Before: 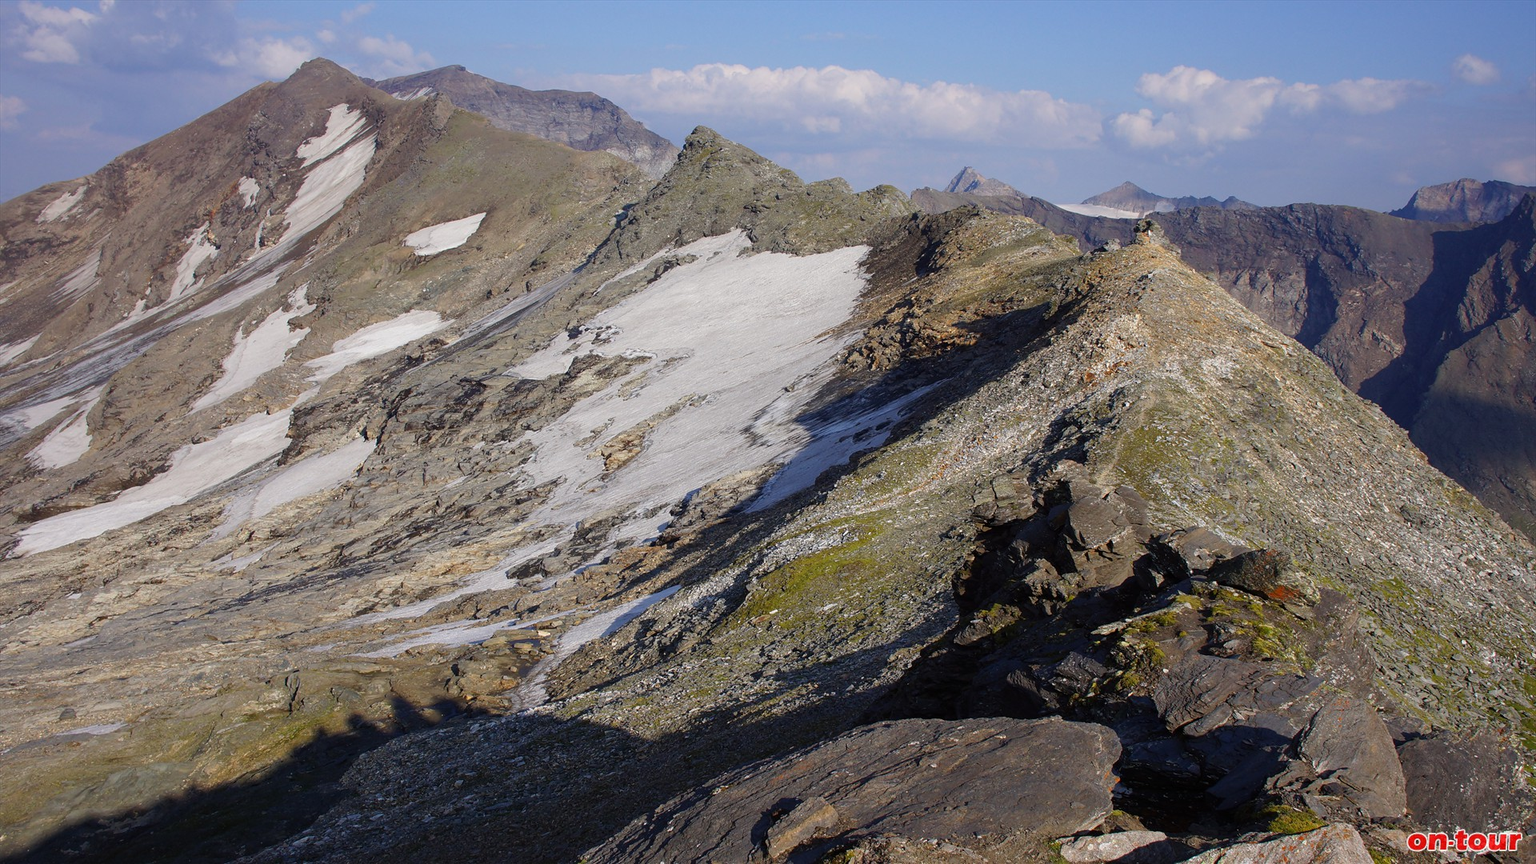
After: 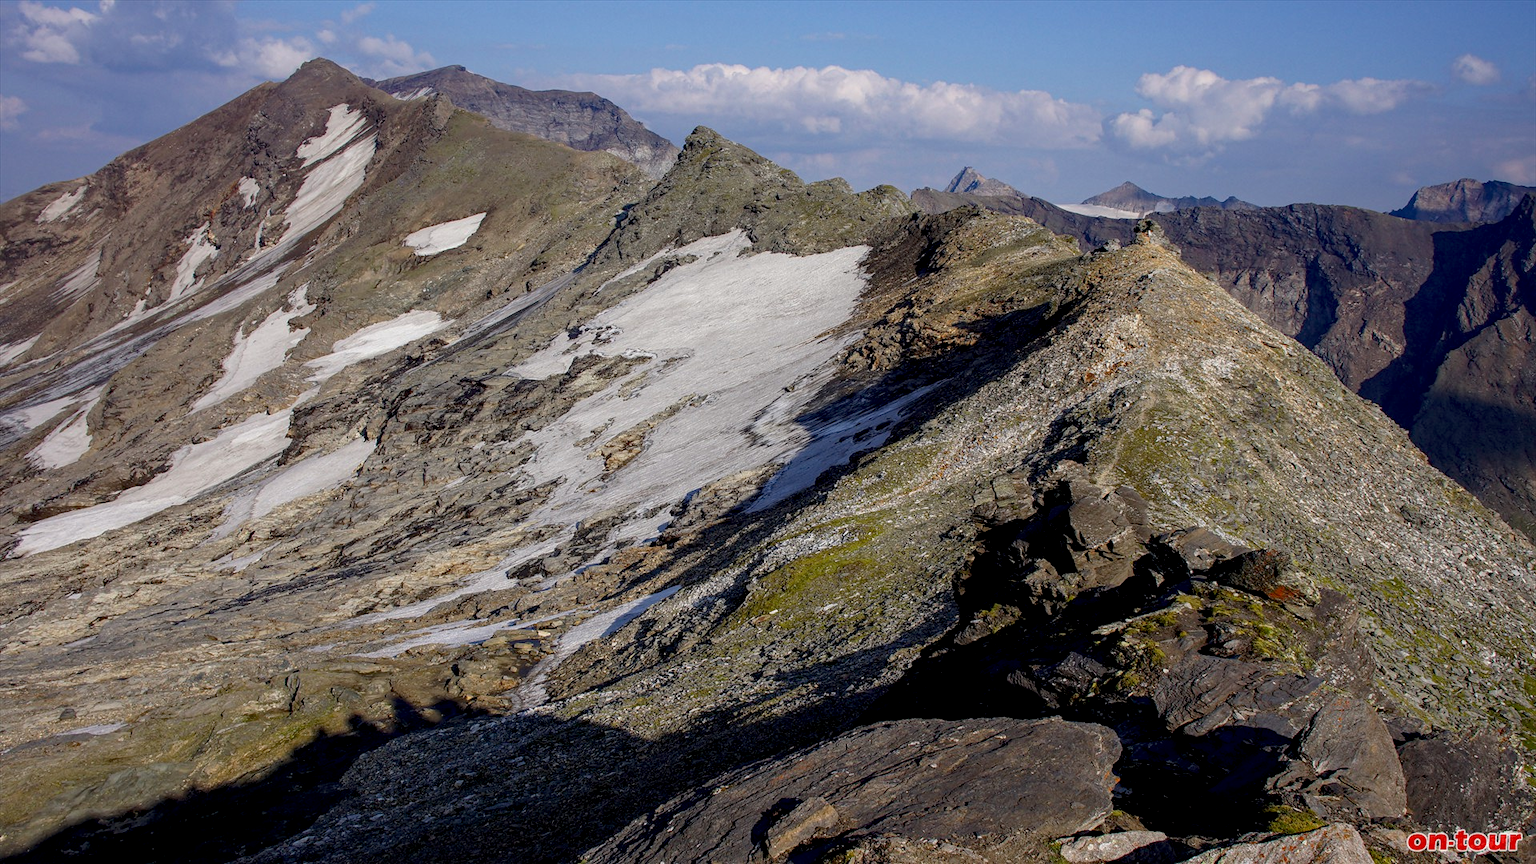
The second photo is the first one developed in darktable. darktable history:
exposure: black level correction 0.006, exposure -0.22 EV, compensate exposure bias true, compensate highlight preservation false
local contrast: detail 130%
haze removal: compatibility mode true, adaptive false
